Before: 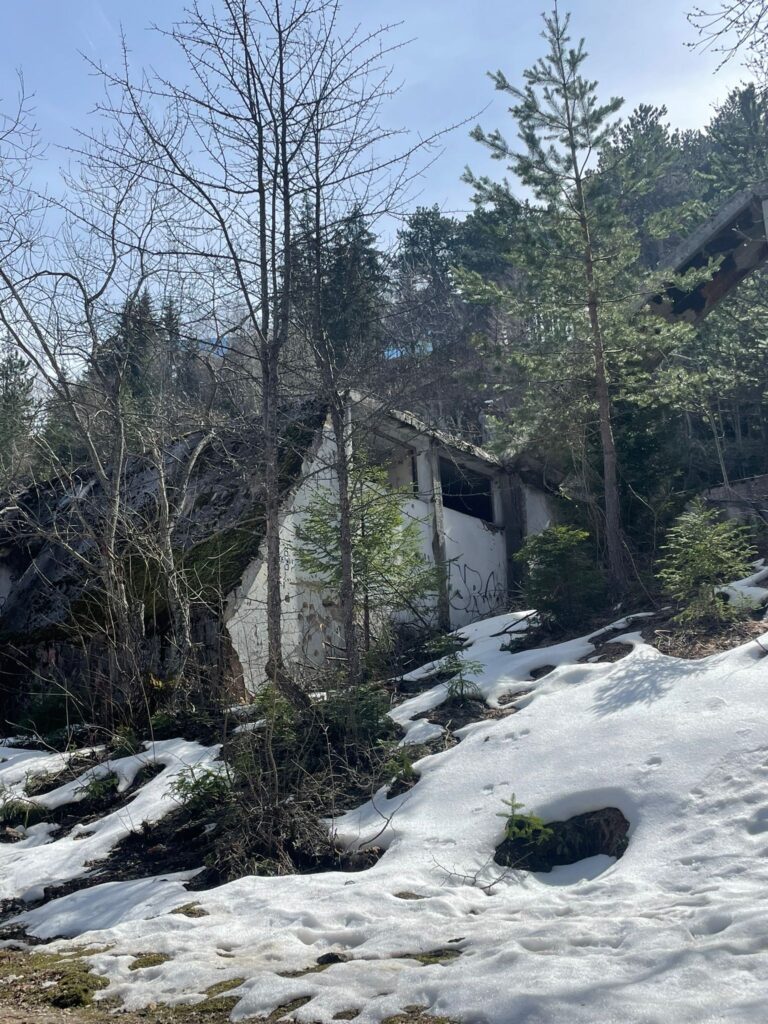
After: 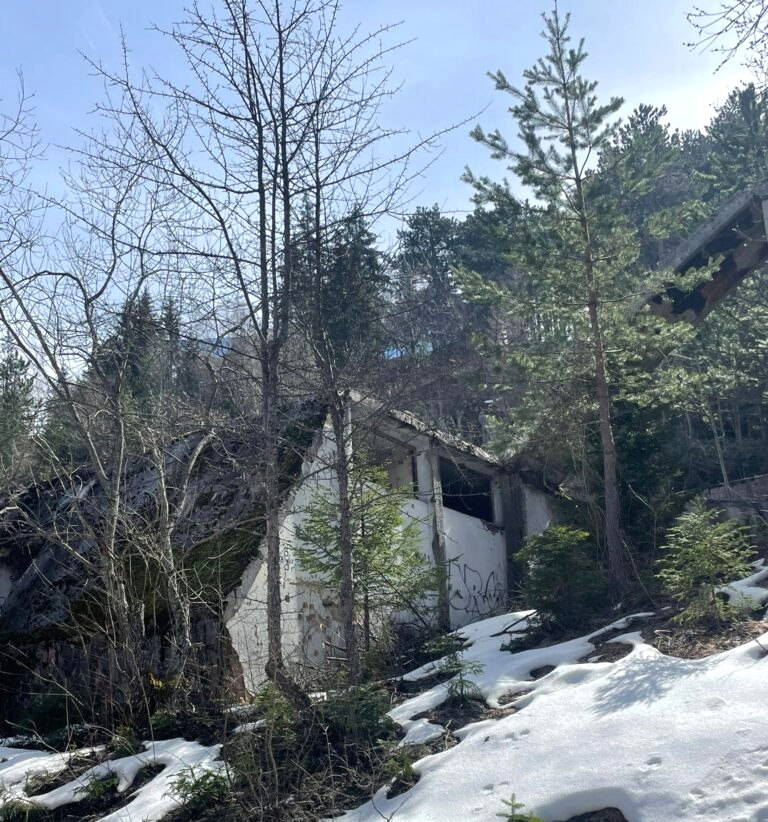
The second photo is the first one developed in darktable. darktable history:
crop: bottom 19.644%
exposure: exposure 0.236 EV, compensate highlight preservation false
